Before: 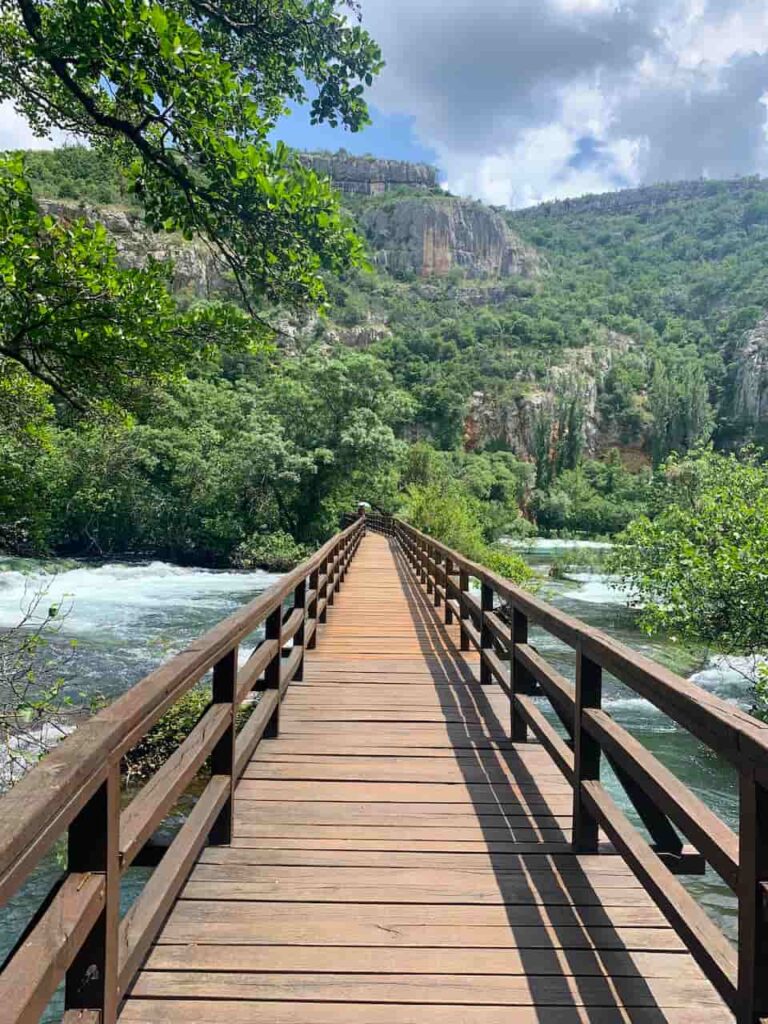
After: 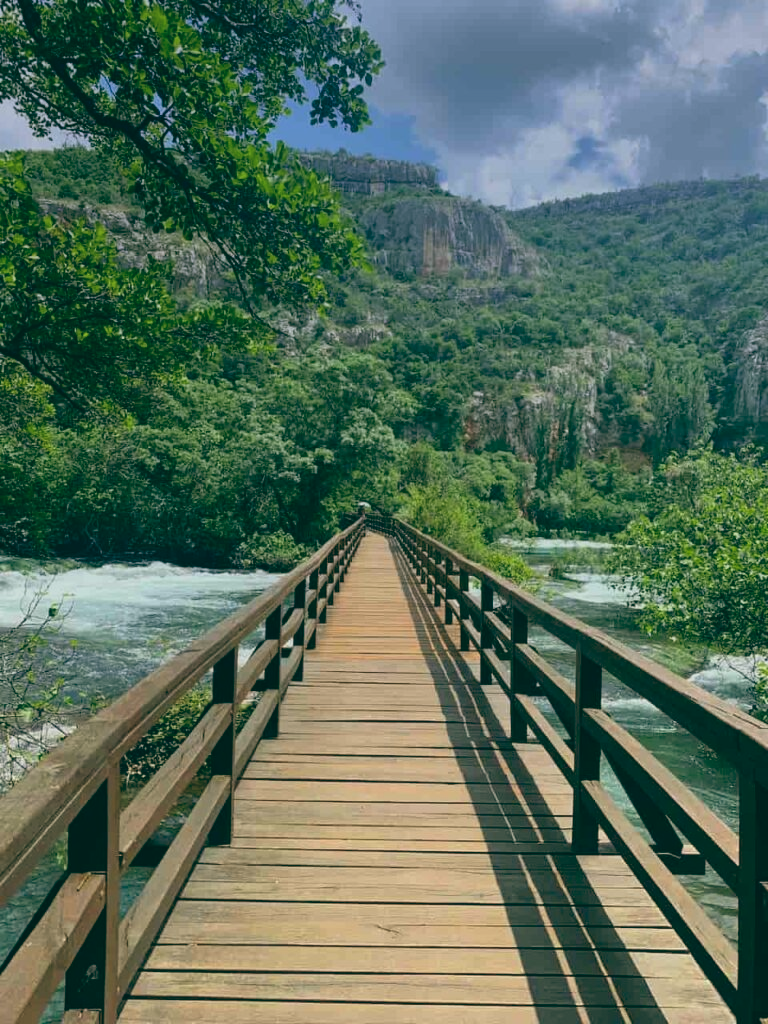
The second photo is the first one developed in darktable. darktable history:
color balance: lift [1.005, 0.99, 1.007, 1.01], gamma [1, 1.034, 1.032, 0.966], gain [0.873, 1.055, 1.067, 0.933]
graduated density: hue 238.83°, saturation 50%
